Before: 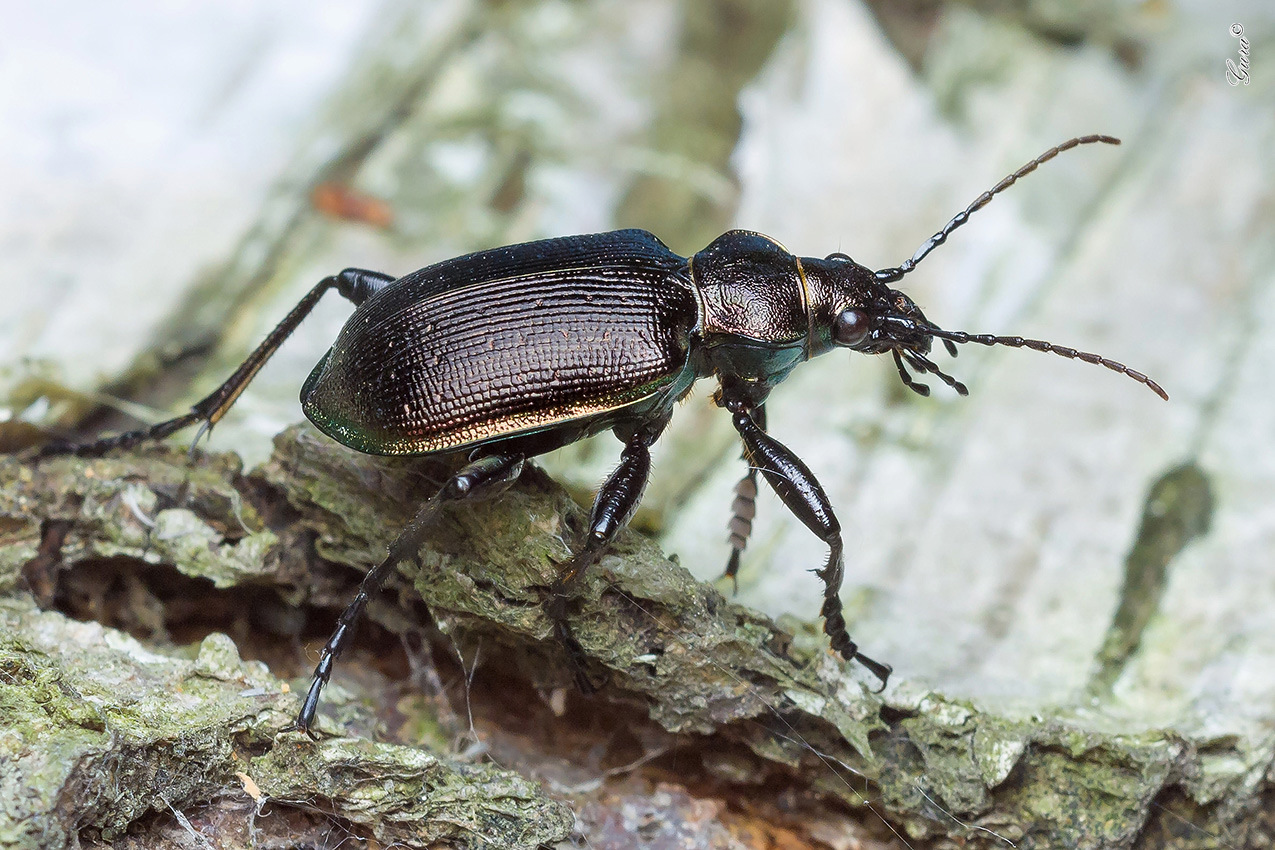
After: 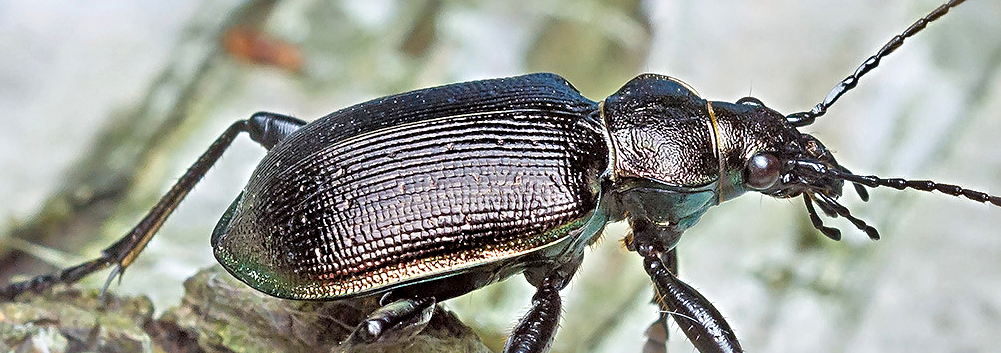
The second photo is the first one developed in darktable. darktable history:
tone equalizer: -7 EV 0.15 EV, -6 EV 0.6 EV, -5 EV 1.15 EV, -4 EV 1.33 EV, -3 EV 1.15 EV, -2 EV 0.6 EV, -1 EV 0.15 EV, mask exposure compensation -0.5 EV
shadows and highlights: shadows 22.7, highlights -48.71, soften with gaussian
sharpen: radius 4.883
crop: left 7.036%, top 18.398%, right 14.379%, bottom 40.043%
